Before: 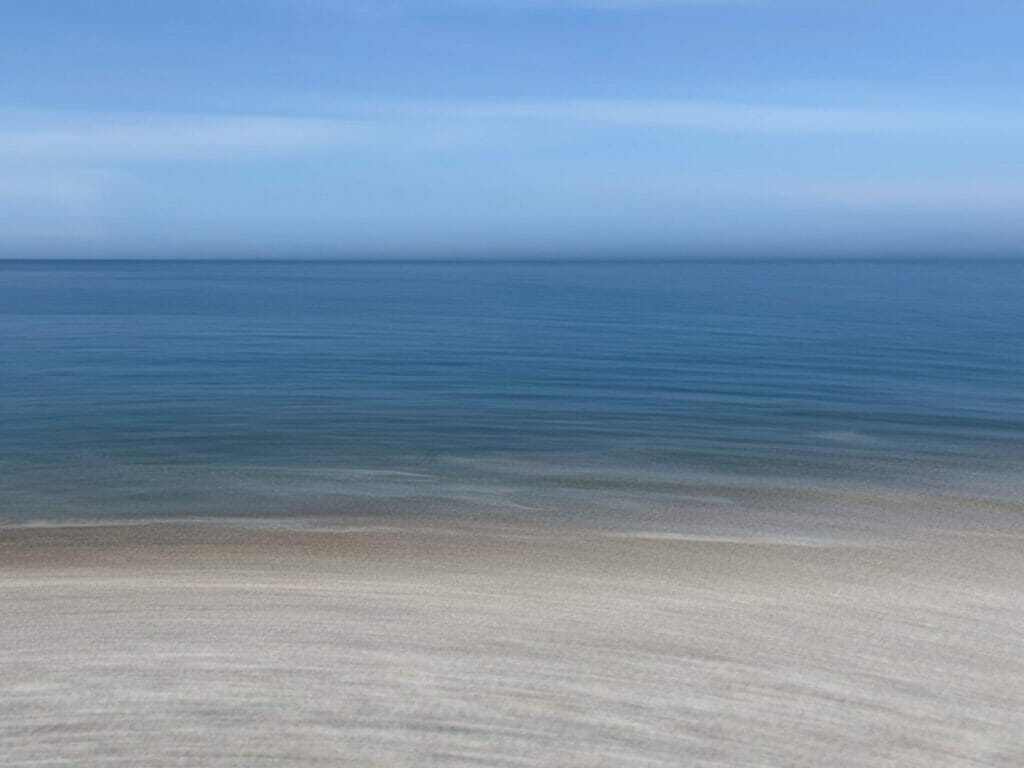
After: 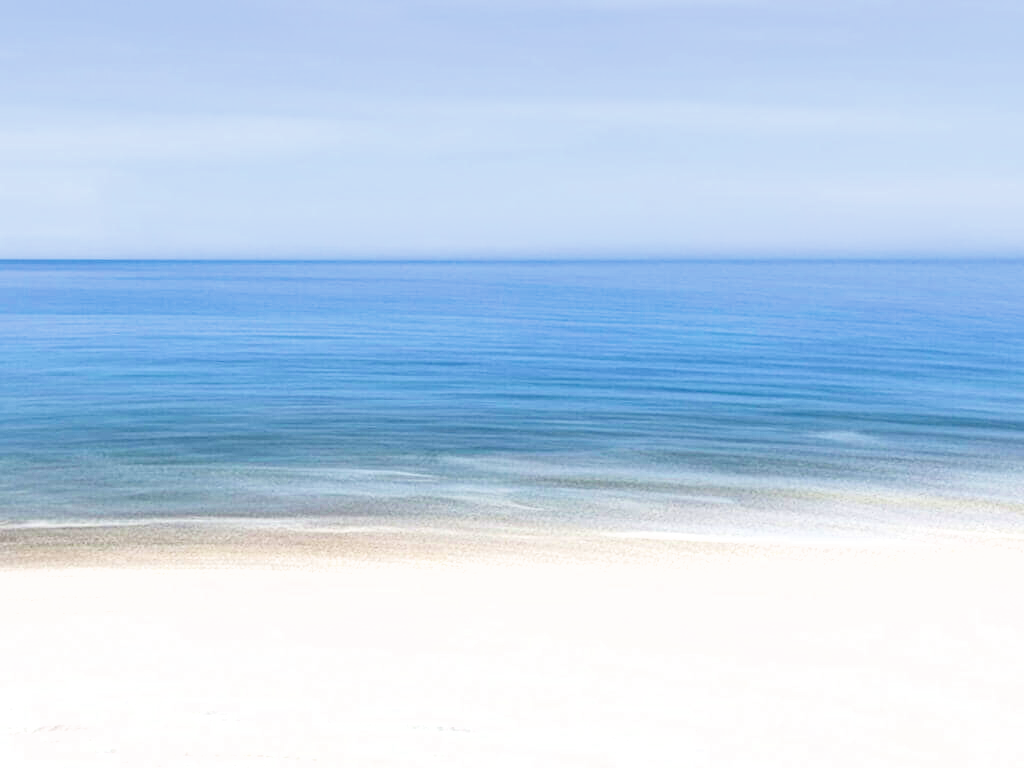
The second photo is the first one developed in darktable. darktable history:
shadows and highlights: low approximation 0.01, soften with gaussian
exposure: black level correction 0, exposure 1.199 EV, compensate highlight preservation false
tone equalizer: -8 EV -1.11 EV, -7 EV -0.996 EV, -6 EV -0.87 EV, -5 EV -0.597 EV, -3 EV 0.564 EV, -2 EV 0.849 EV, -1 EV 0.999 EV, +0 EV 1.08 EV, mask exposure compensation -0.488 EV
filmic rgb: black relative exposure -11.87 EV, white relative exposure 5.45 EV, hardness 4.48, latitude 49.24%, contrast 1.141
